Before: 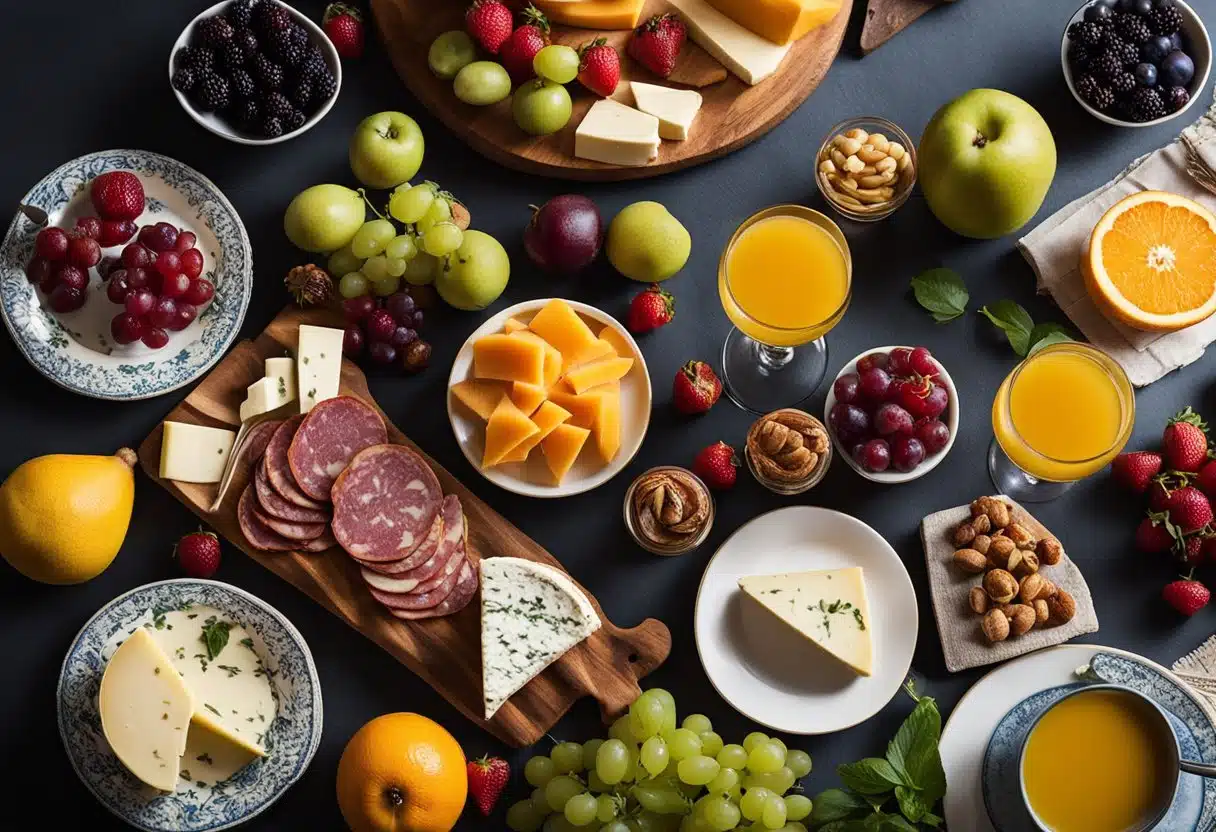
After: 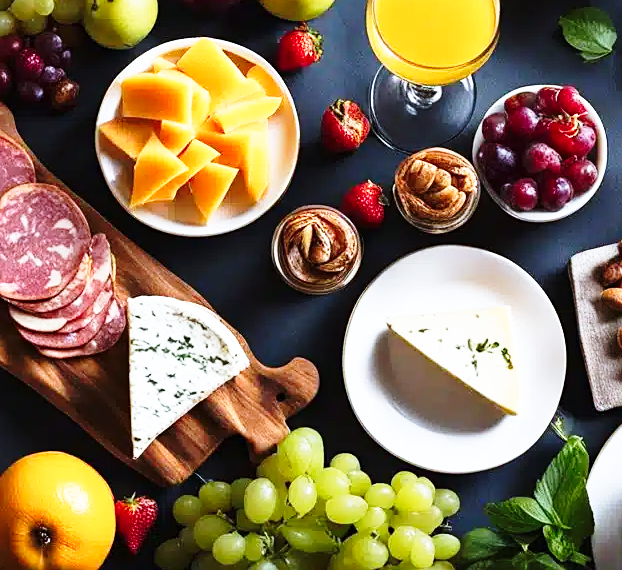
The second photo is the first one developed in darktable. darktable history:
sharpen: amount 0.218
crop and rotate: left 28.958%, top 31.438%, right 19.832%
color calibration: x 0.367, y 0.375, temperature 4360.16 K
base curve: curves: ch0 [(0, 0) (0.026, 0.03) (0.109, 0.232) (0.351, 0.748) (0.669, 0.968) (1, 1)], preserve colors none
